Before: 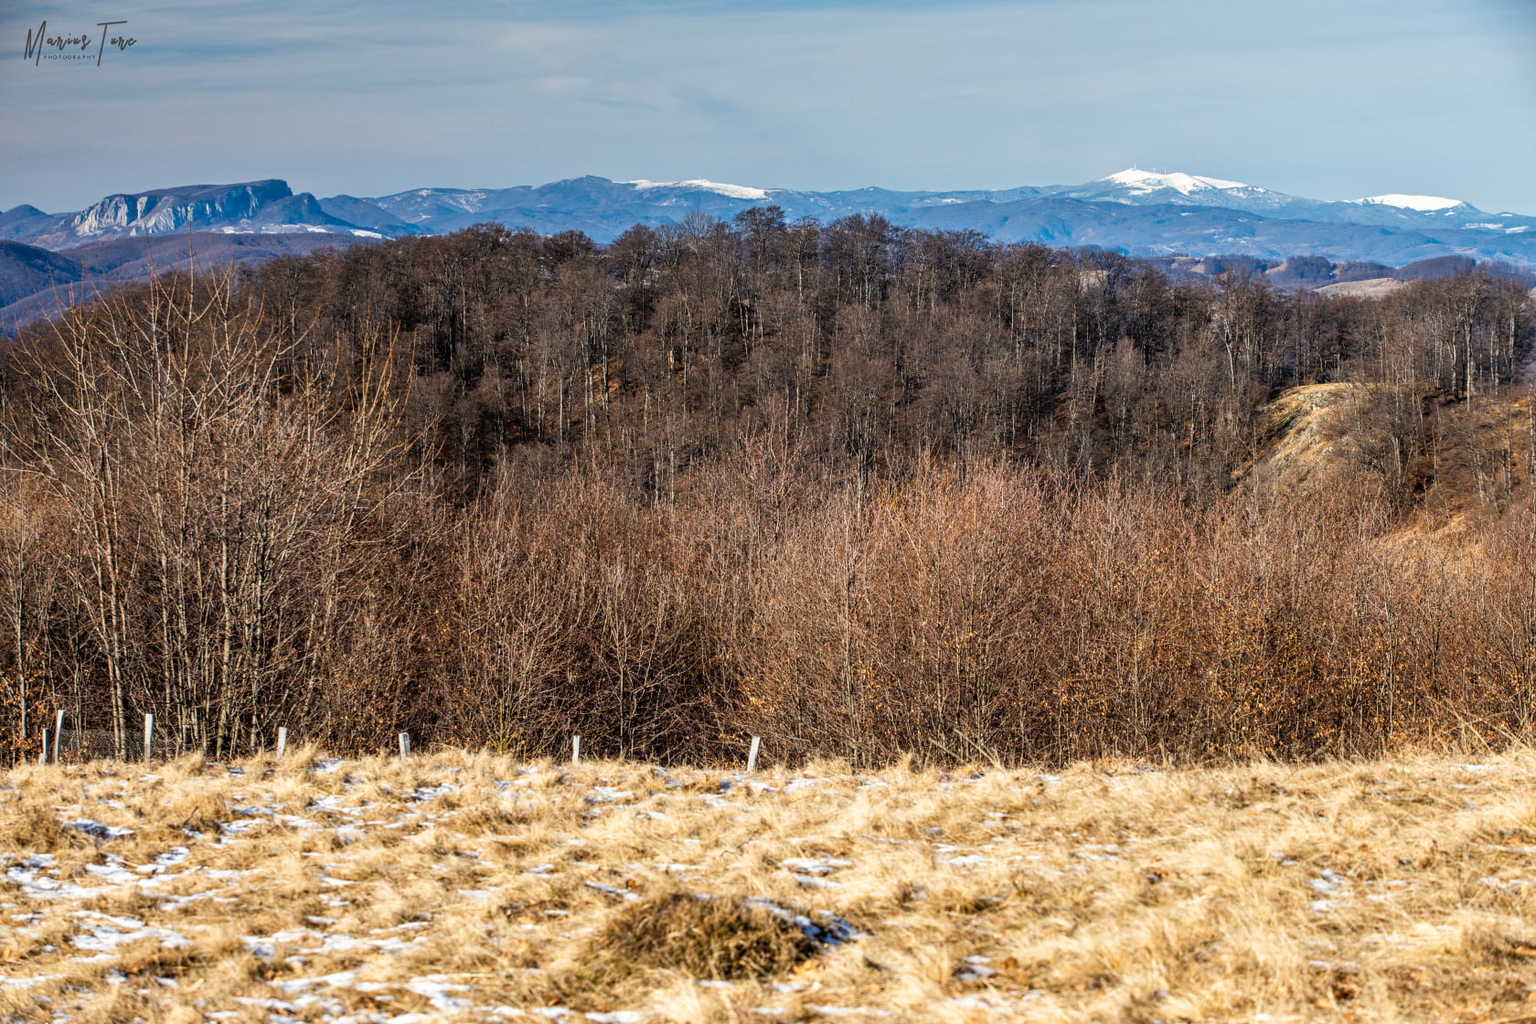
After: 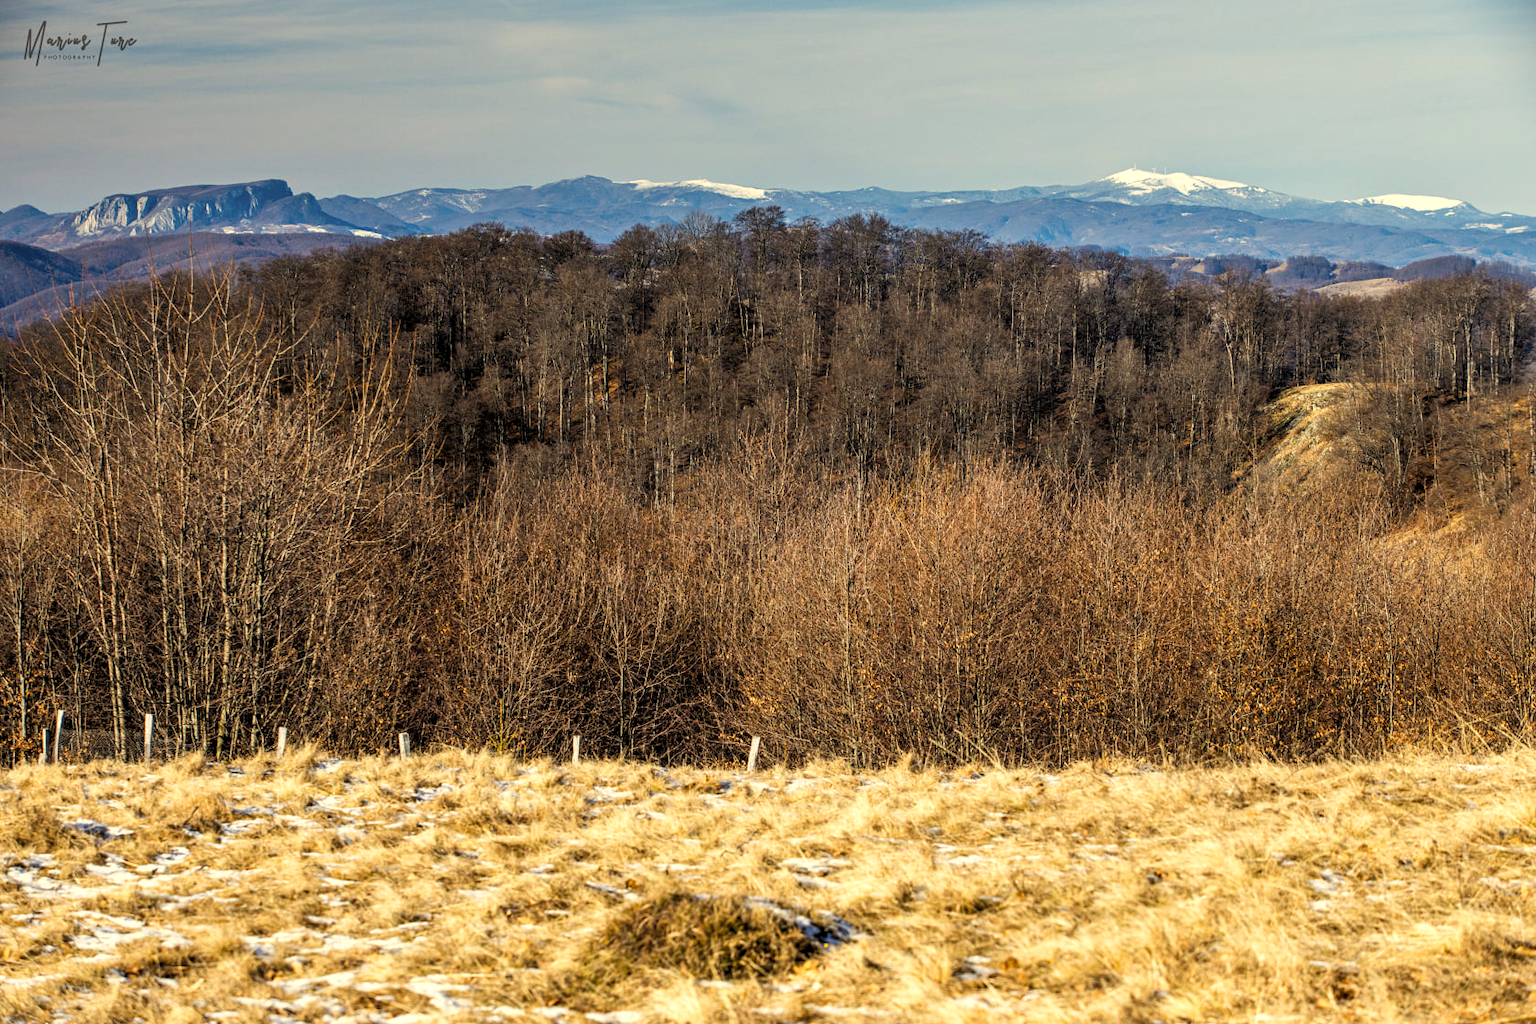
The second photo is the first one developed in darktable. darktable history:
color correction: highlights a* 1.39, highlights b* 17.83
levels: levels [0.031, 0.5, 0.969]
